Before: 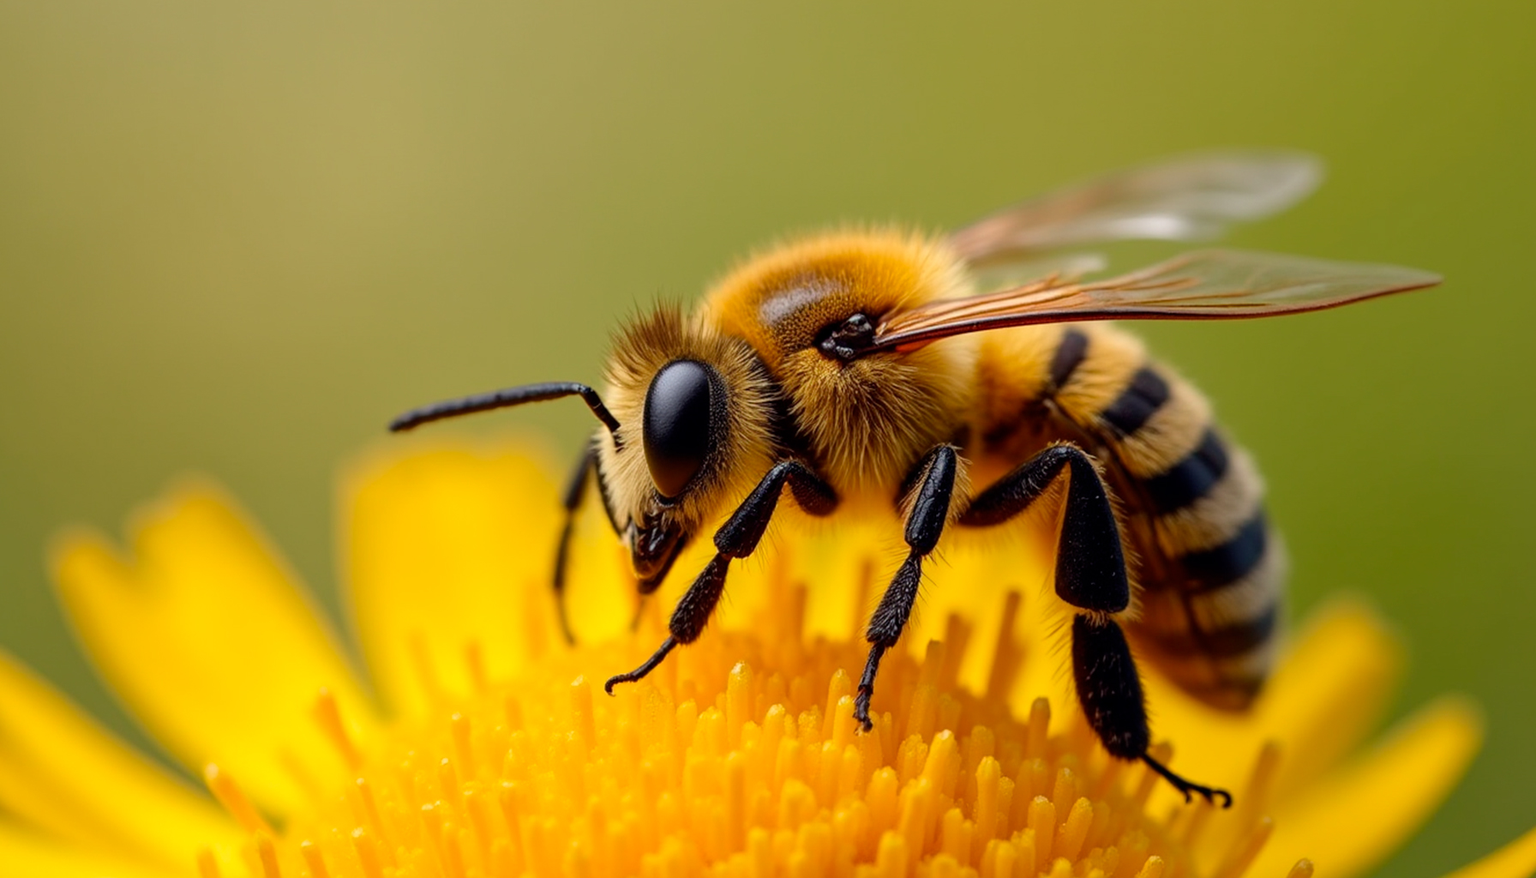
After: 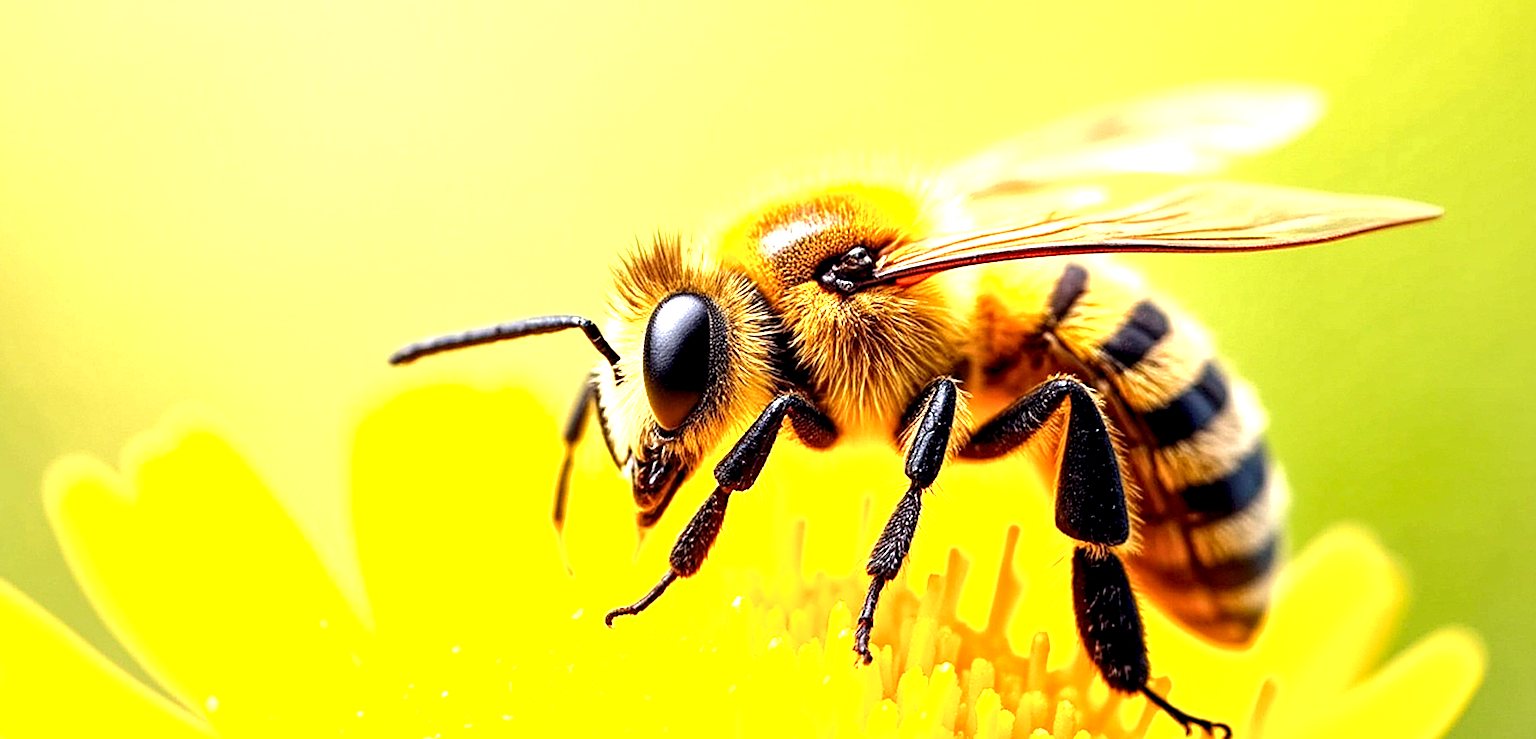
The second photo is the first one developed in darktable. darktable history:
crop: top 7.618%, bottom 8.086%
local contrast: highlights 100%, shadows 103%, detail 199%, midtone range 0.2
sharpen: on, module defaults
exposure: exposure 1.997 EV, compensate exposure bias true, compensate highlight preservation false
